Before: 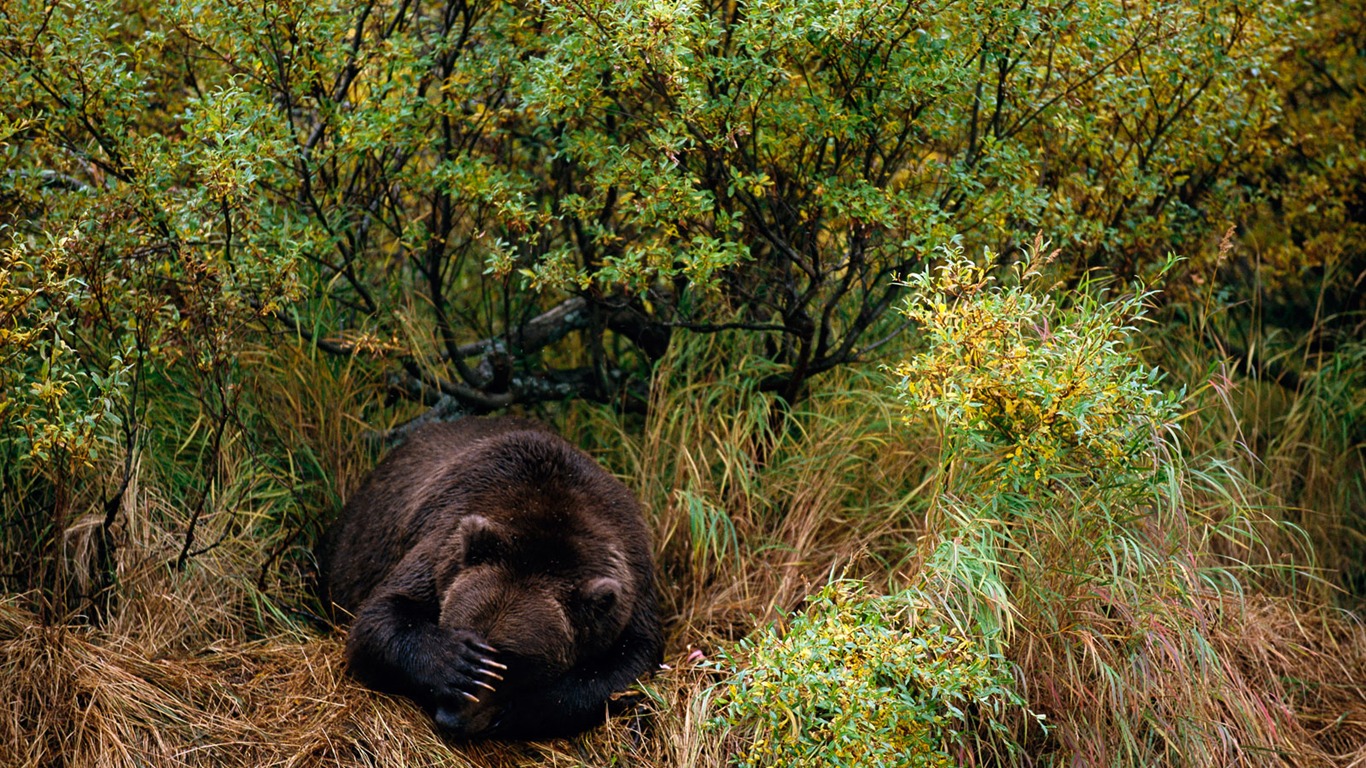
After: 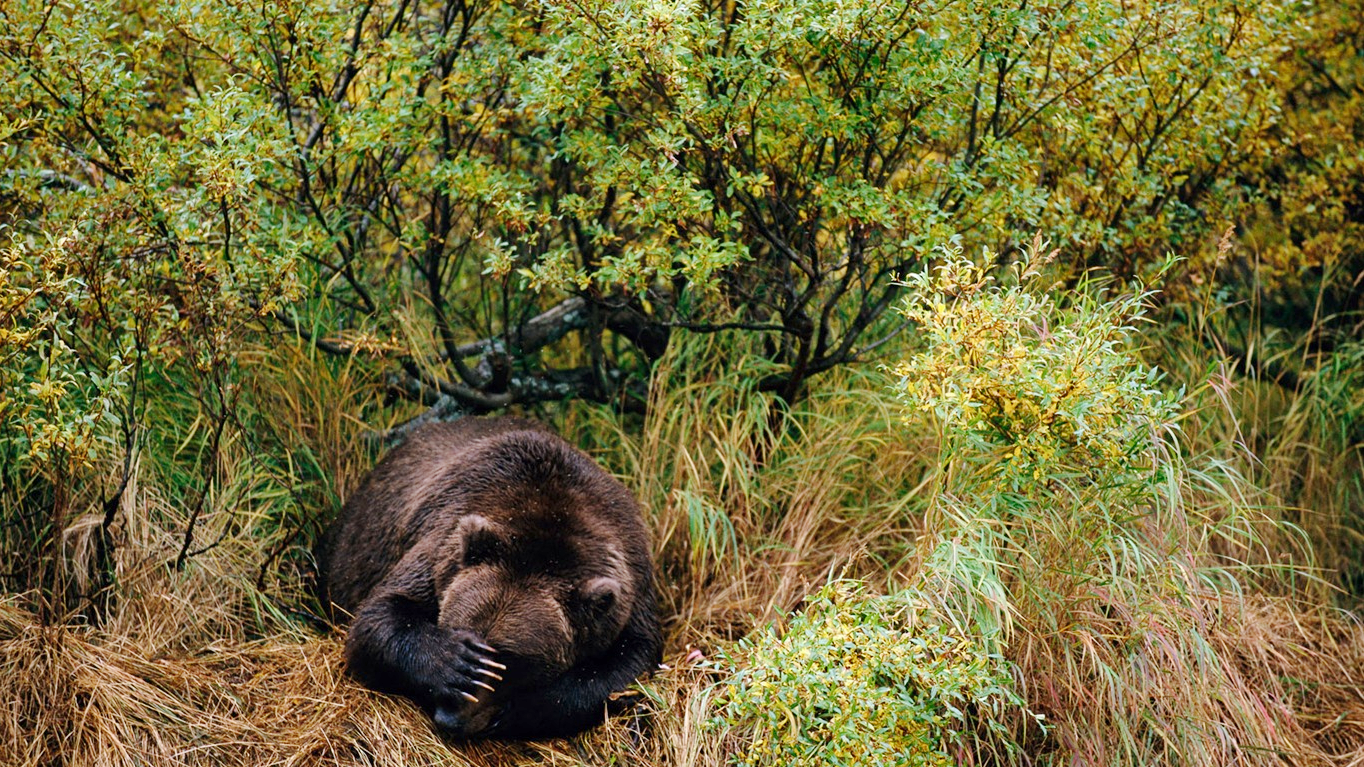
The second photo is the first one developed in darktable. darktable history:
base curve: curves: ch0 [(0, 0) (0.158, 0.273) (0.879, 0.895) (1, 1)], preserve colors none
shadows and highlights: shadows 39.86, highlights -54.1, low approximation 0.01, soften with gaussian
crop: left 0.088%
